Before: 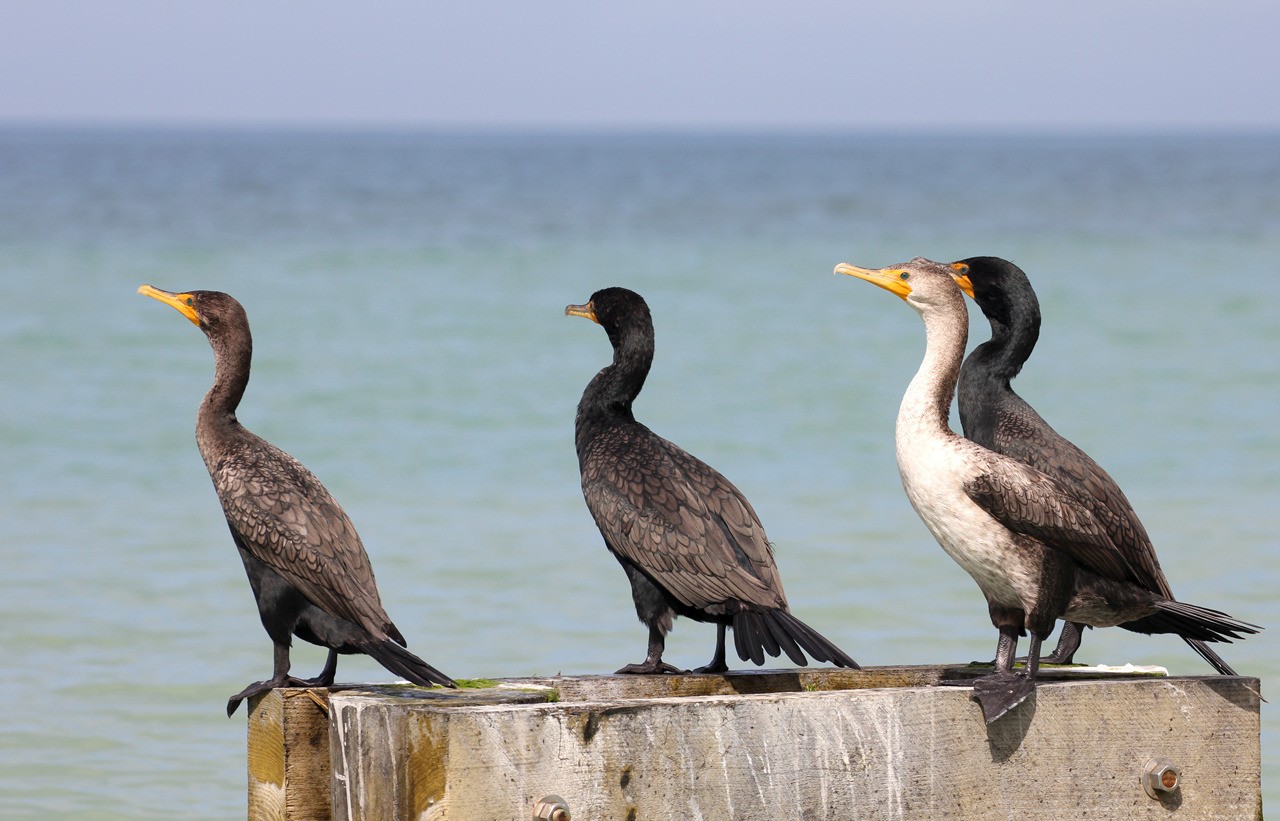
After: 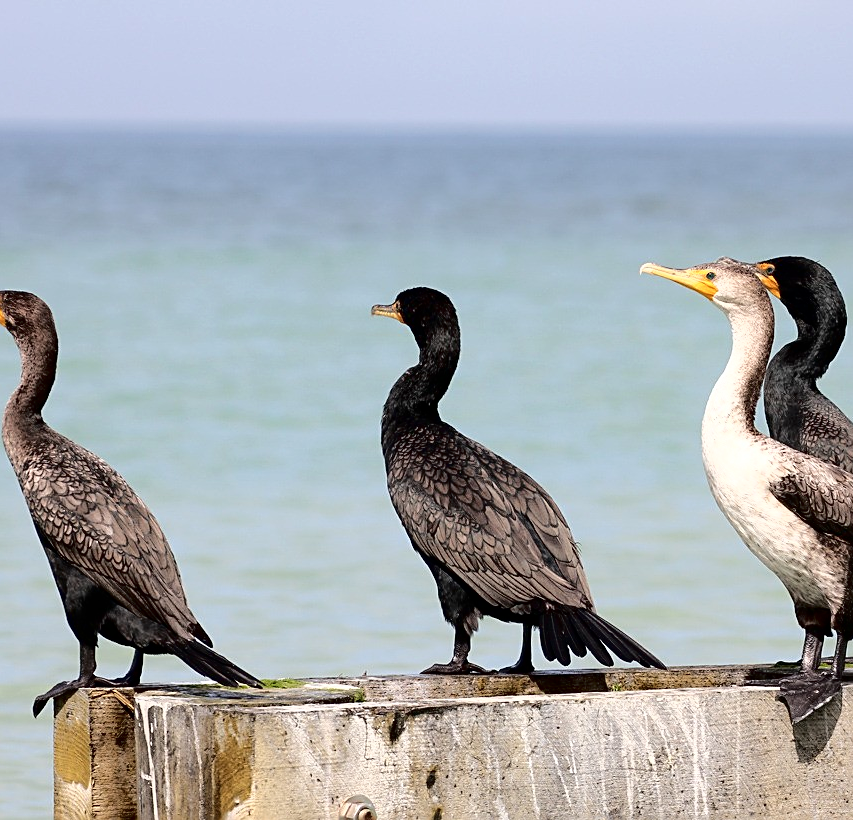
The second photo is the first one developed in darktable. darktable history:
tone curve: curves: ch0 [(0, 0) (0.003, 0) (0.011, 0.001) (0.025, 0.001) (0.044, 0.002) (0.069, 0.007) (0.1, 0.015) (0.136, 0.027) (0.177, 0.066) (0.224, 0.122) (0.277, 0.219) (0.335, 0.327) (0.399, 0.432) (0.468, 0.527) (0.543, 0.615) (0.623, 0.695) (0.709, 0.777) (0.801, 0.874) (0.898, 0.973) (1, 1)], color space Lab, independent channels, preserve colors none
crop and rotate: left 15.21%, right 18.116%
sharpen: on, module defaults
